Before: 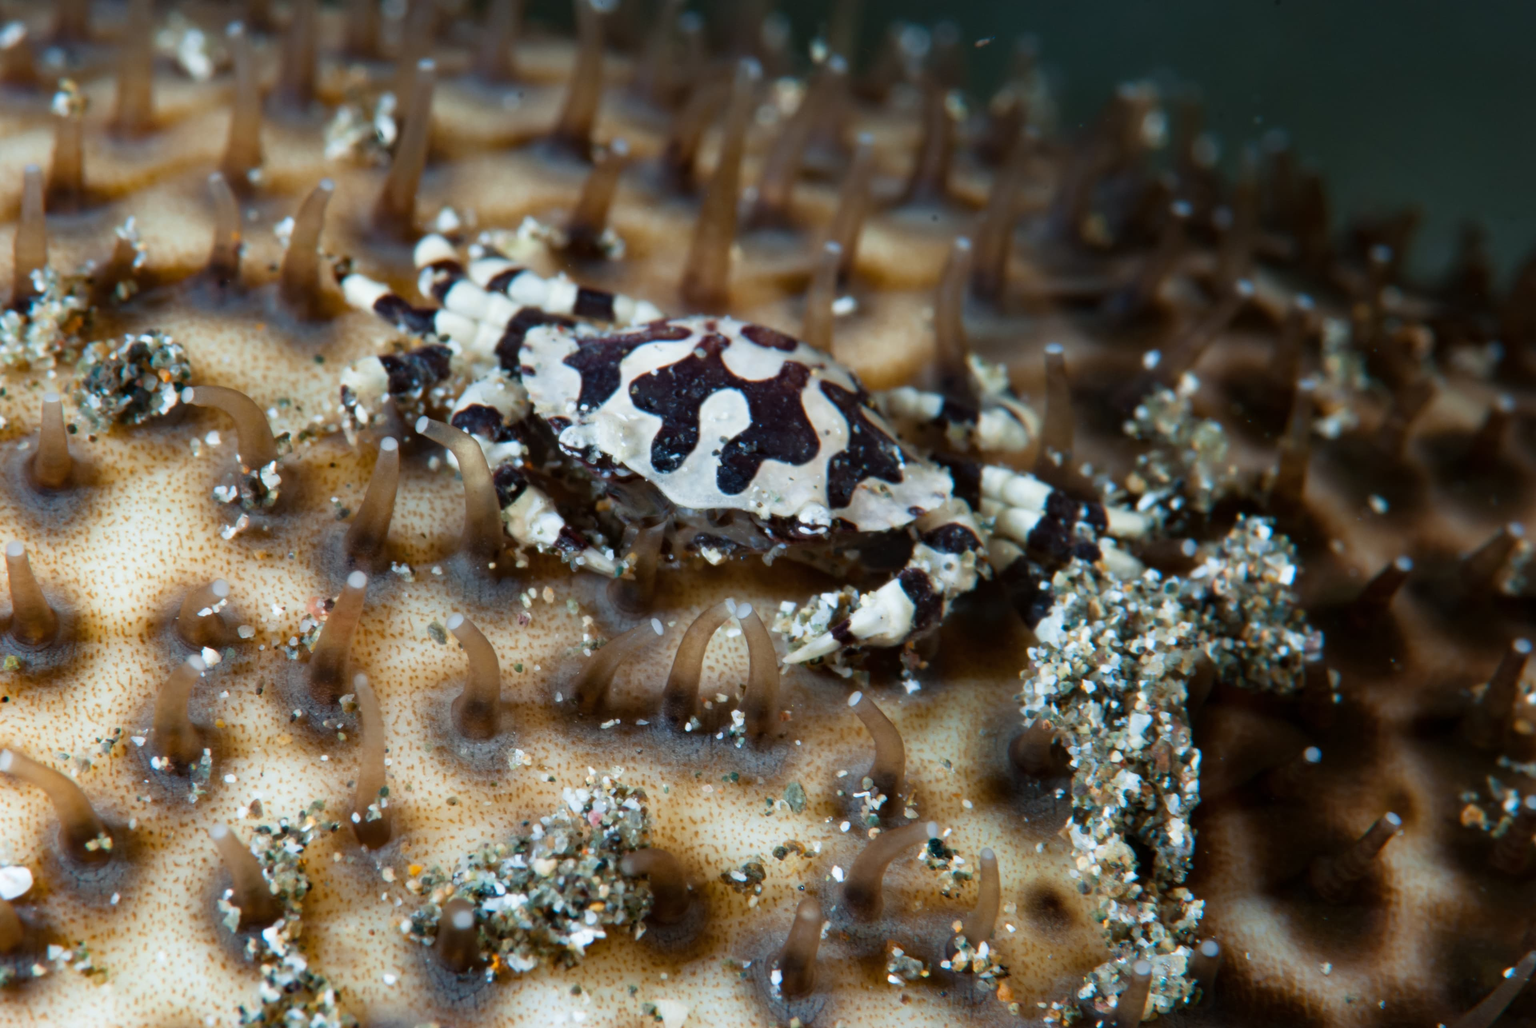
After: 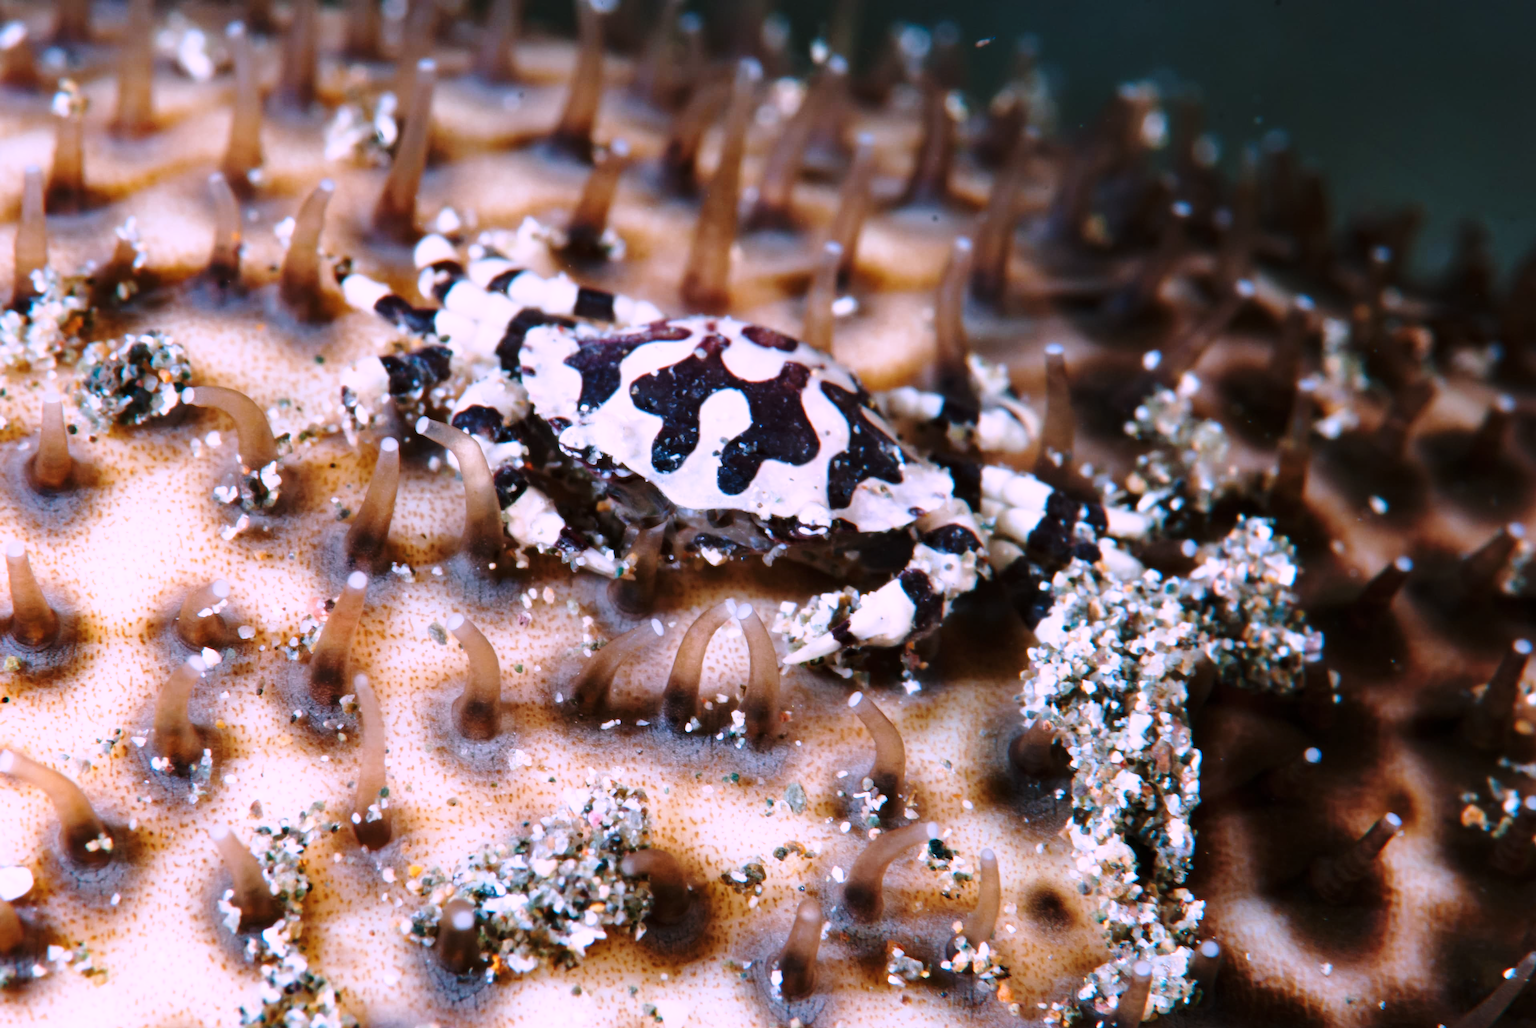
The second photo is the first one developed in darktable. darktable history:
base curve: curves: ch0 [(0, 0) (0.028, 0.03) (0.121, 0.232) (0.46, 0.748) (0.859, 0.968) (1, 1)], preserve colors none
color correction: highlights a* 15.59, highlights b* -20.35
